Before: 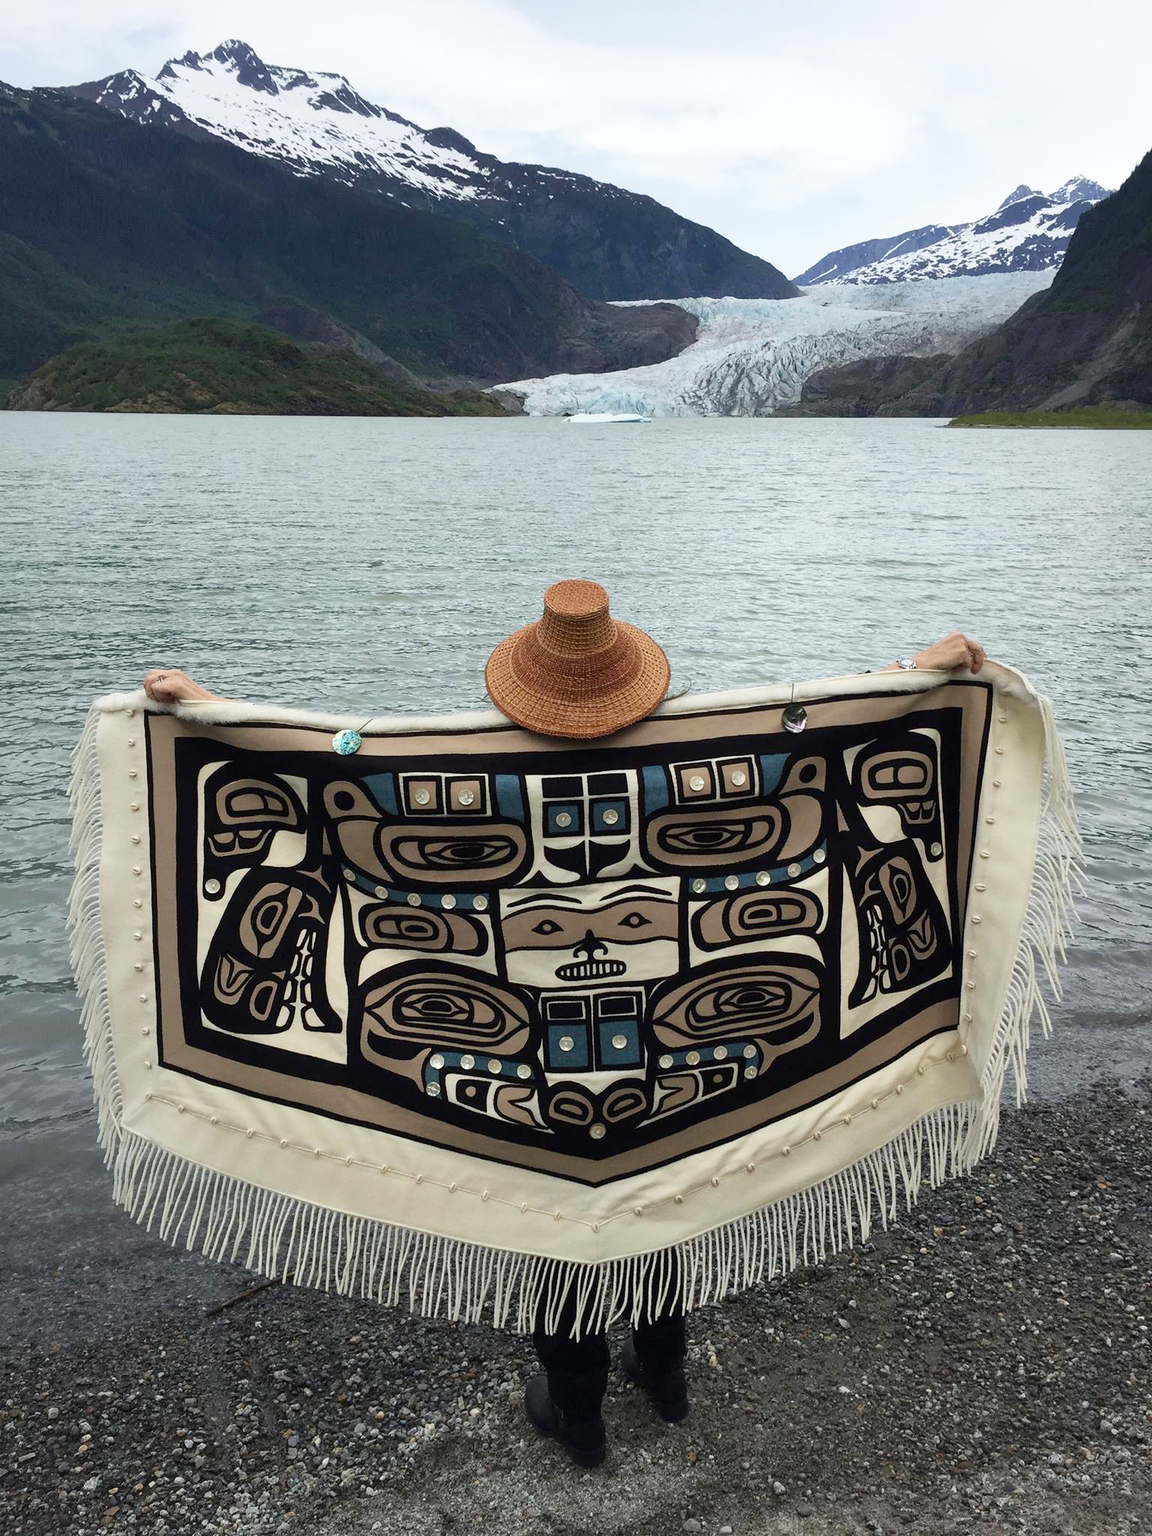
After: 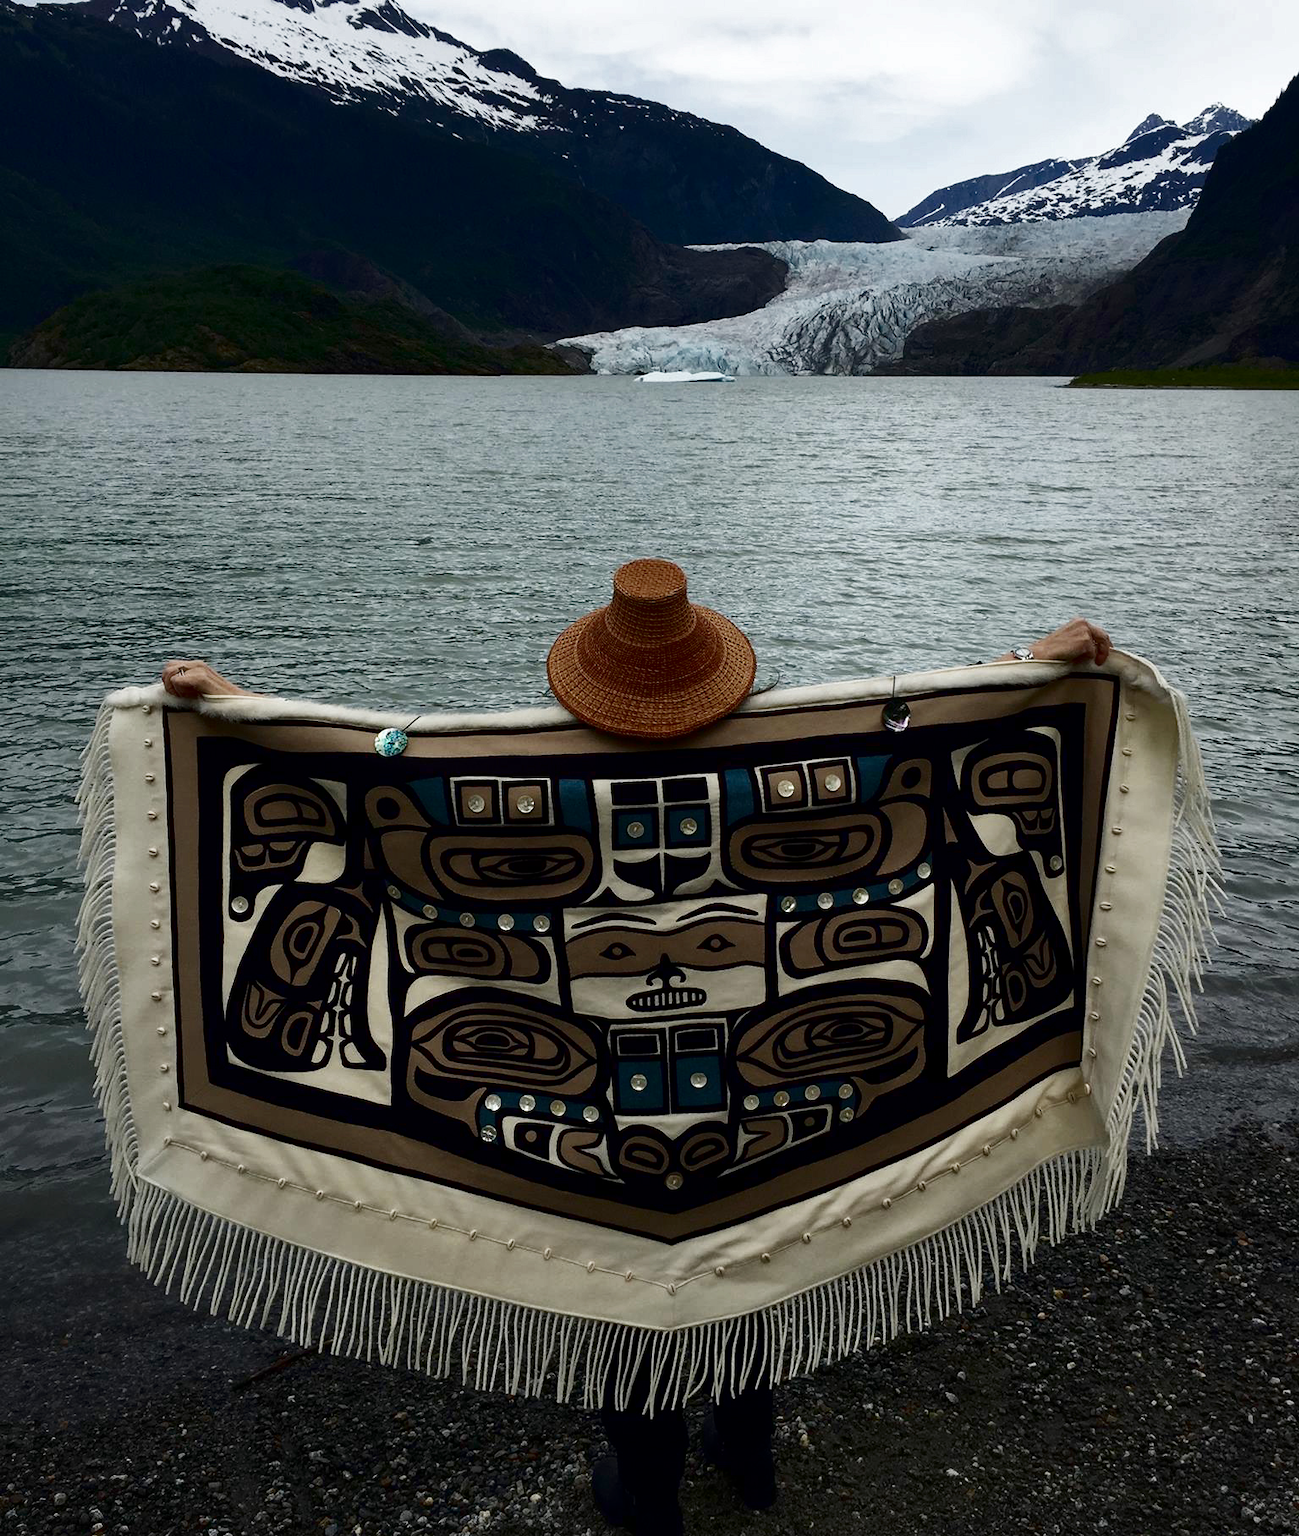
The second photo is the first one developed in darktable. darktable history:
crop and rotate: top 5.514%, bottom 5.77%
contrast brightness saturation: brightness -0.538
